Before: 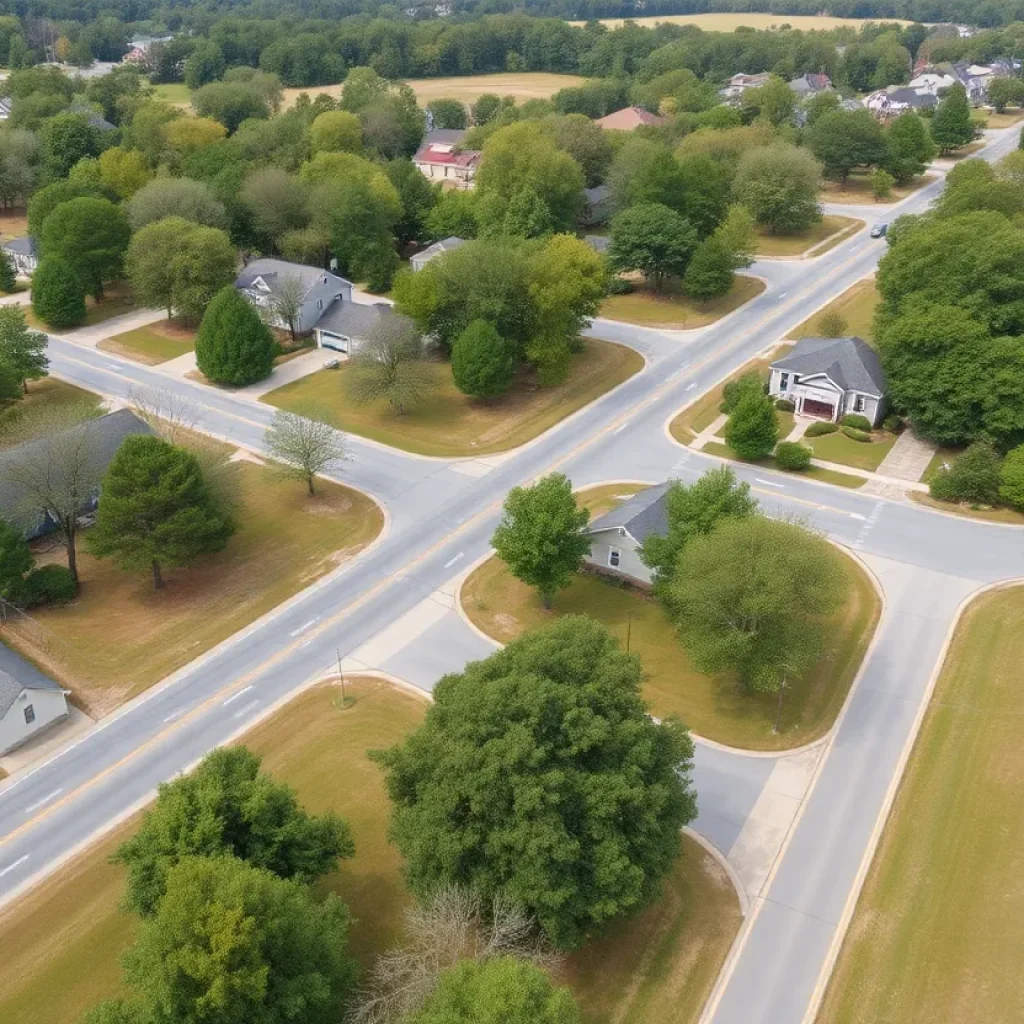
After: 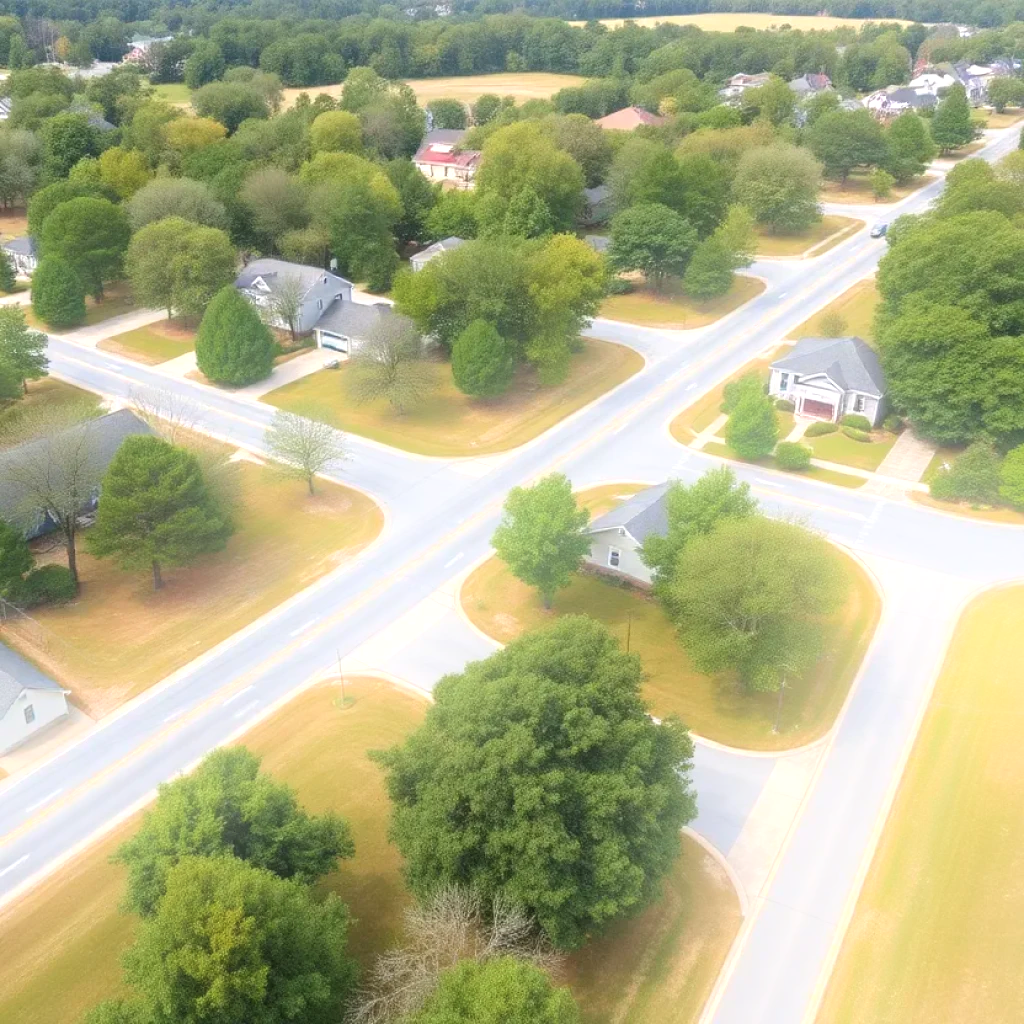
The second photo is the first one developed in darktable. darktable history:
exposure: black level correction -0.002, exposure 0.54 EV, compensate highlight preservation false
tone equalizer: on, module defaults
bloom: on, module defaults
